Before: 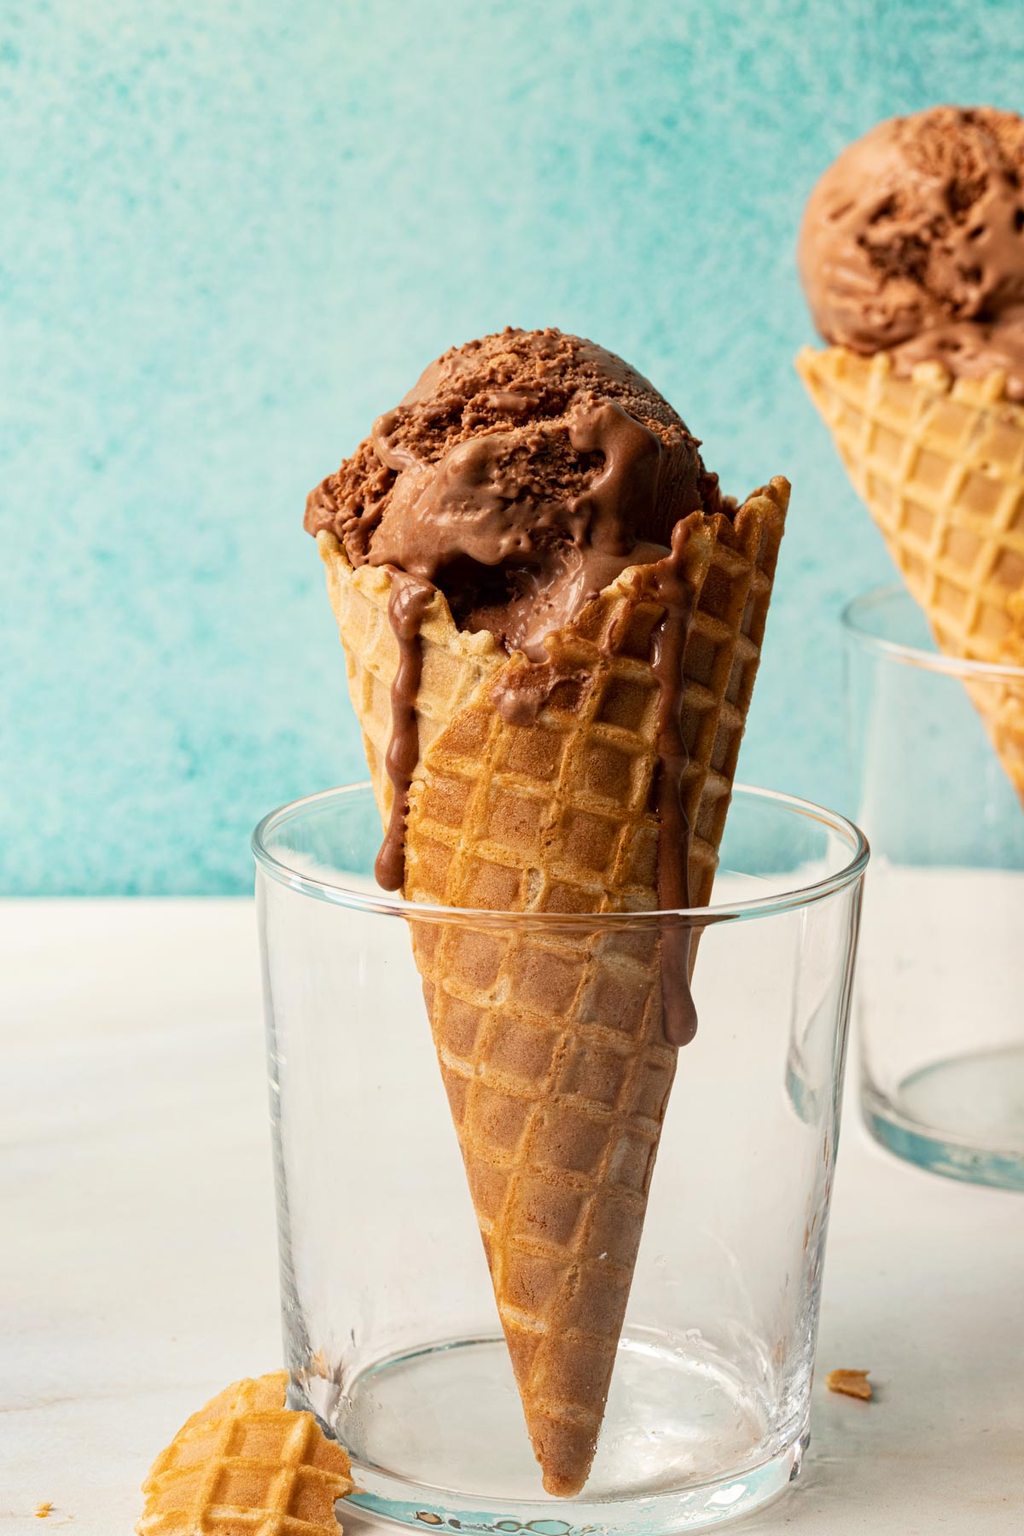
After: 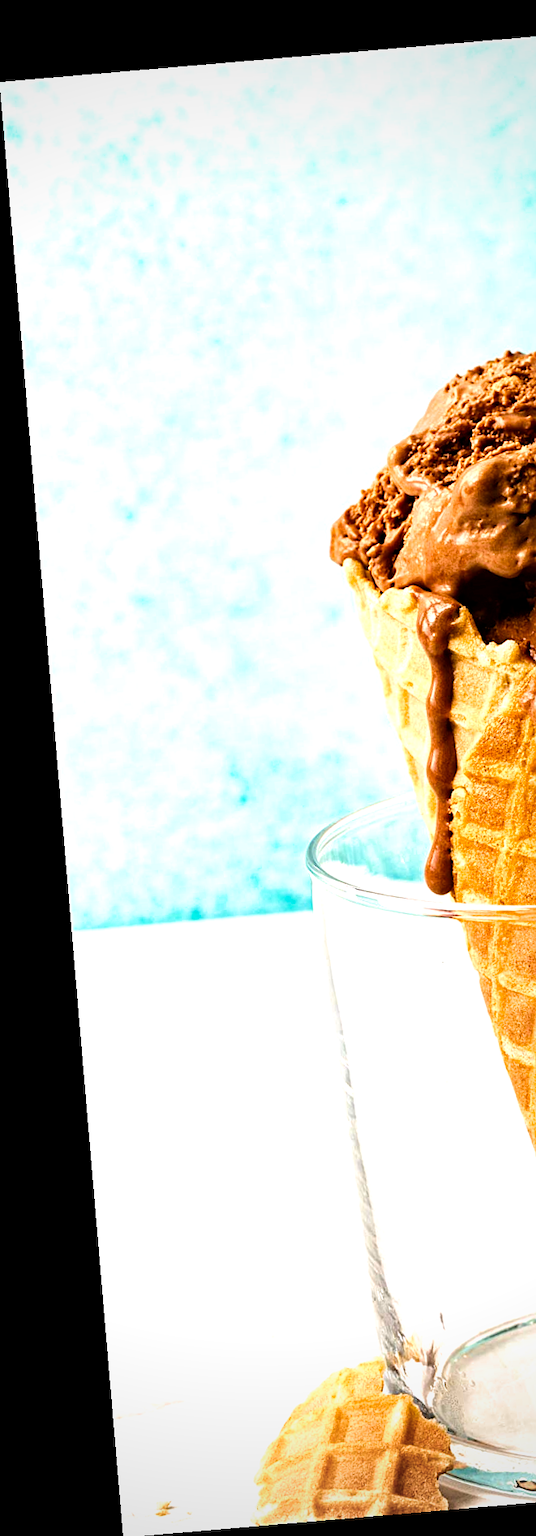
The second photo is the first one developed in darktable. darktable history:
tone equalizer: -8 EV -0.75 EV, -7 EV -0.7 EV, -6 EV -0.6 EV, -5 EV -0.4 EV, -3 EV 0.4 EV, -2 EV 0.6 EV, -1 EV 0.7 EV, +0 EV 0.75 EV, edges refinement/feathering 500, mask exposure compensation -1.57 EV, preserve details no
velvia: strength 51%, mid-tones bias 0.51
crop and rotate: left 0%, top 0%, right 50.845%
local contrast: highlights 100%, shadows 100%, detail 120%, midtone range 0.2
sharpen: radius 2.167, amount 0.381, threshold 0
rotate and perspective: rotation -4.86°, automatic cropping off
white balance: red 1.004, blue 1.024
vignetting: fall-off start 74.49%, fall-off radius 65.9%, brightness -0.628, saturation -0.68
